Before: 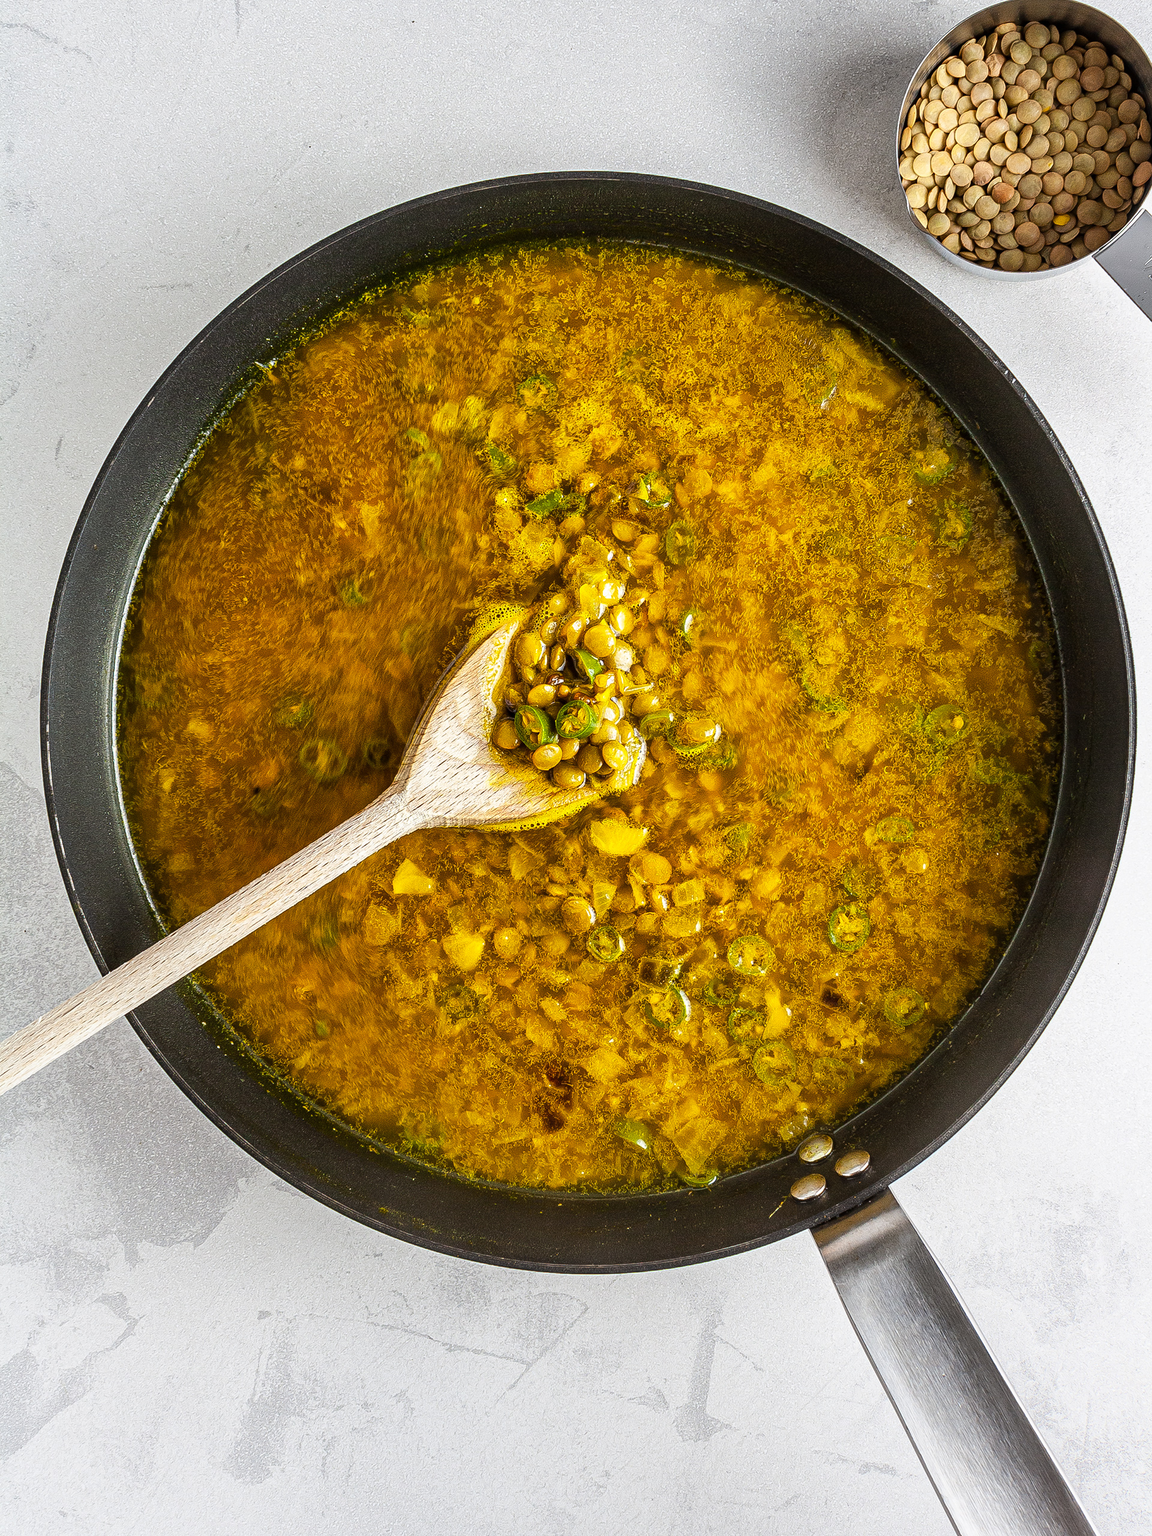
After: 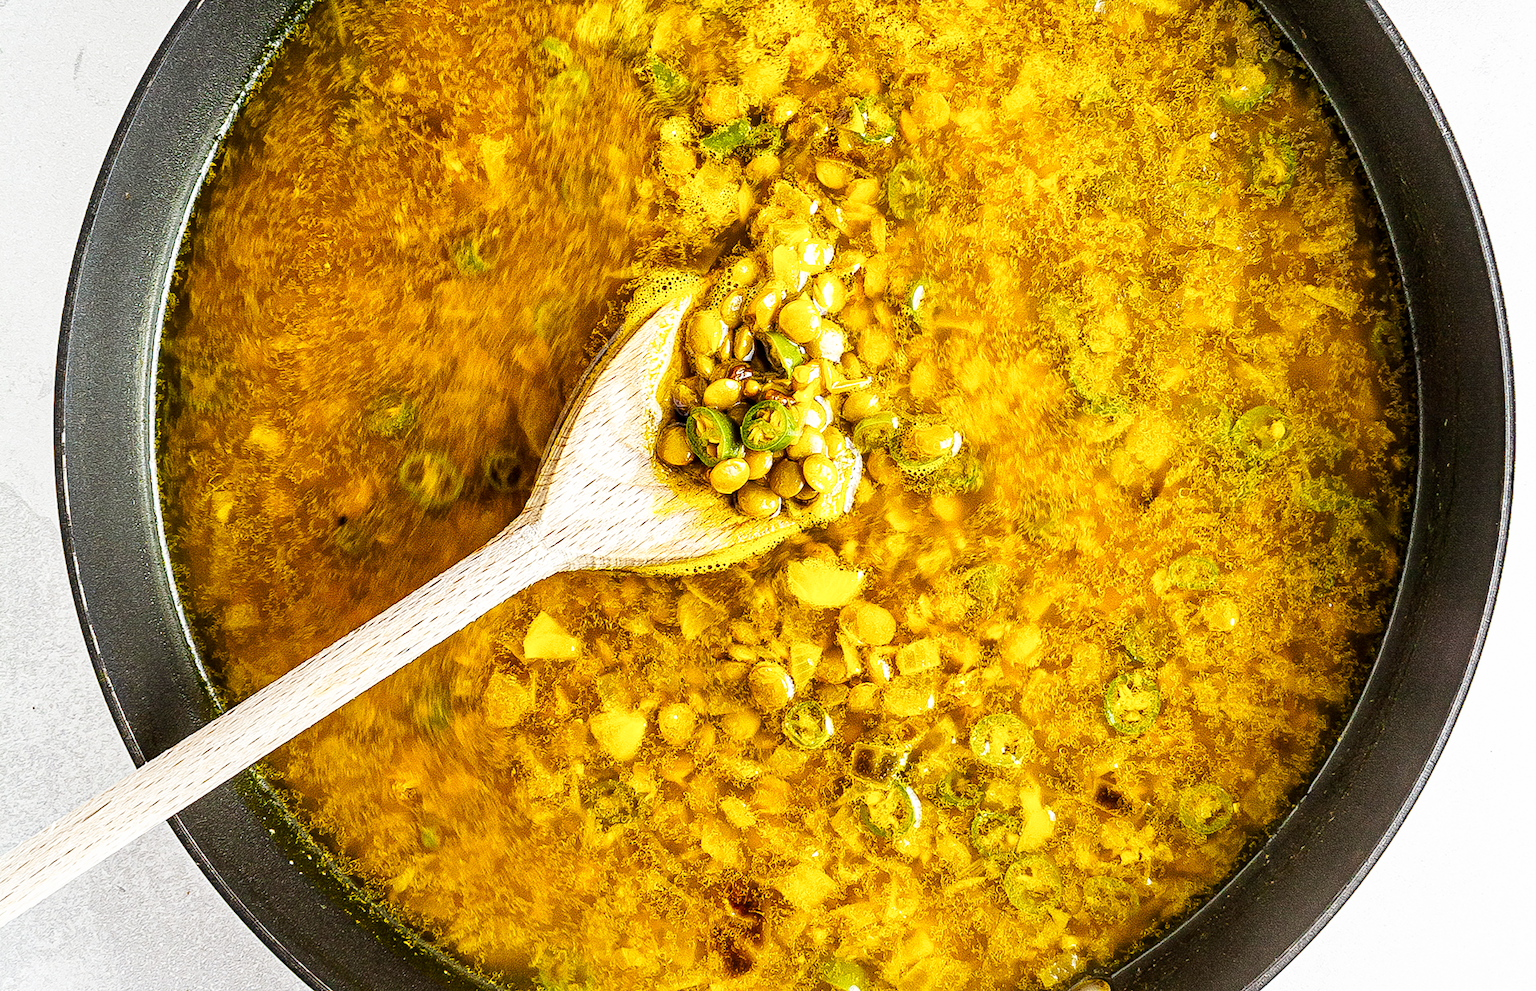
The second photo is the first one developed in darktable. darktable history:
crop and rotate: top 26.056%, bottom 25.543%
base curve: curves: ch0 [(0, 0) (0.005, 0.002) (0.15, 0.3) (0.4, 0.7) (0.75, 0.95) (1, 1)], preserve colors none
